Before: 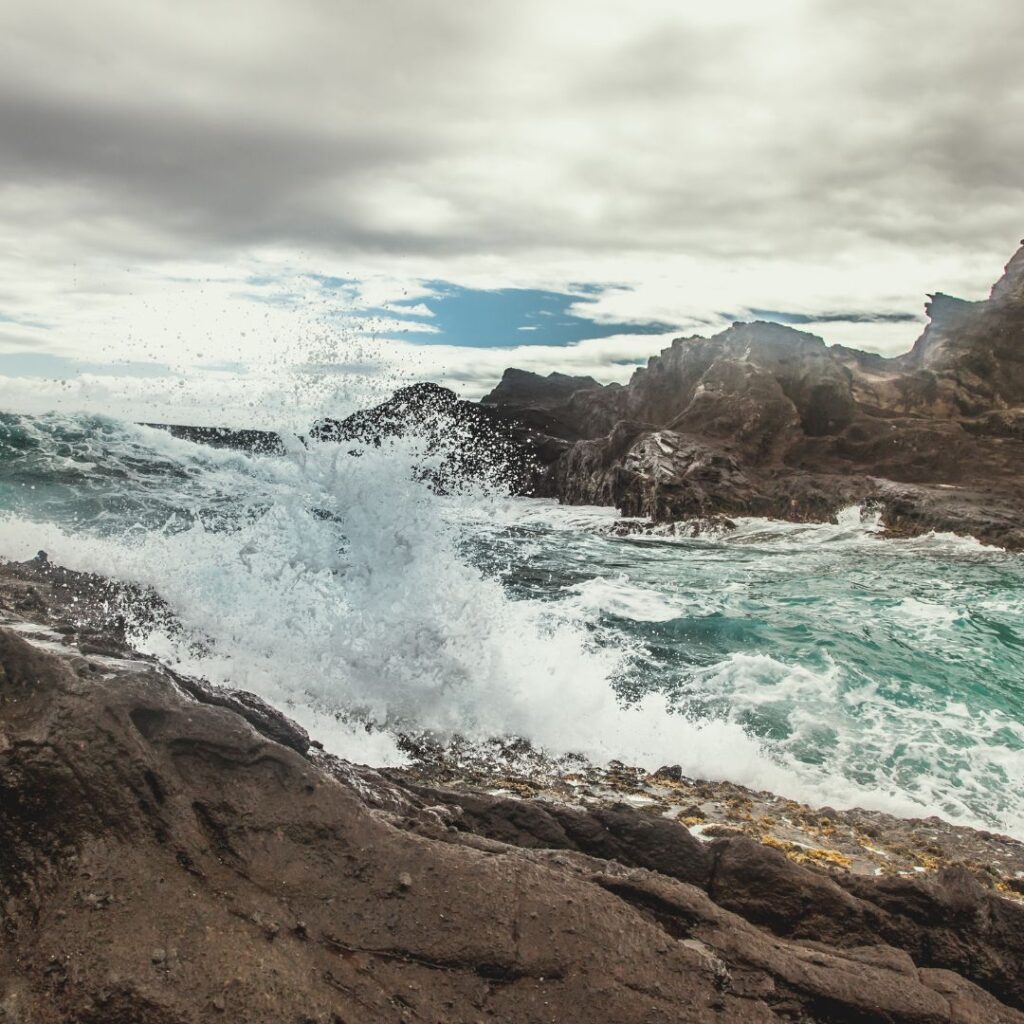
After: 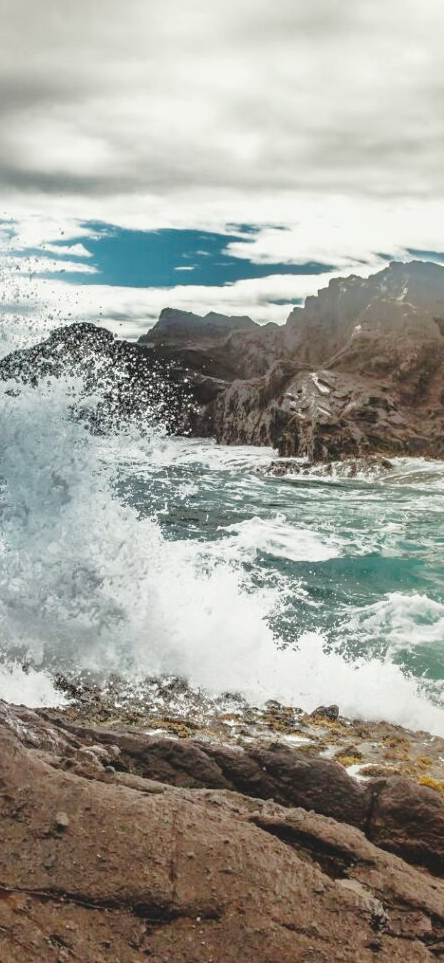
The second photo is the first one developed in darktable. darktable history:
crop: left 33.533%, top 5.929%, right 23.012%
base curve: curves: ch0 [(0, 0) (0.028, 0.03) (0.121, 0.232) (0.46, 0.748) (0.859, 0.968) (1, 1)], preserve colors none
shadows and highlights: shadows 25.6, highlights -69.9
color zones: curves: ch0 [(0, 0.425) (0.143, 0.422) (0.286, 0.42) (0.429, 0.419) (0.571, 0.419) (0.714, 0.42) (0.857, 0.422) (1, 0.425)]
exposure: black level correction -0.003, exposure 0.041 EV, compensate exposure bias true, compensate highlight preservation false
